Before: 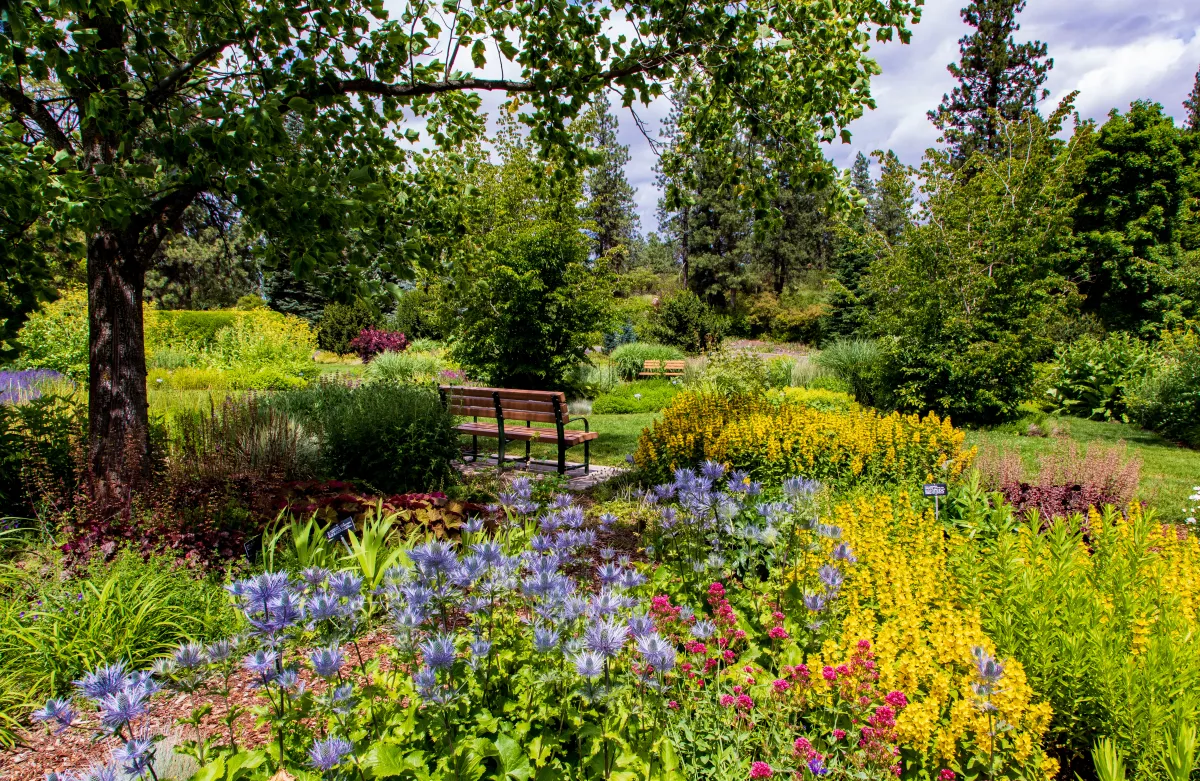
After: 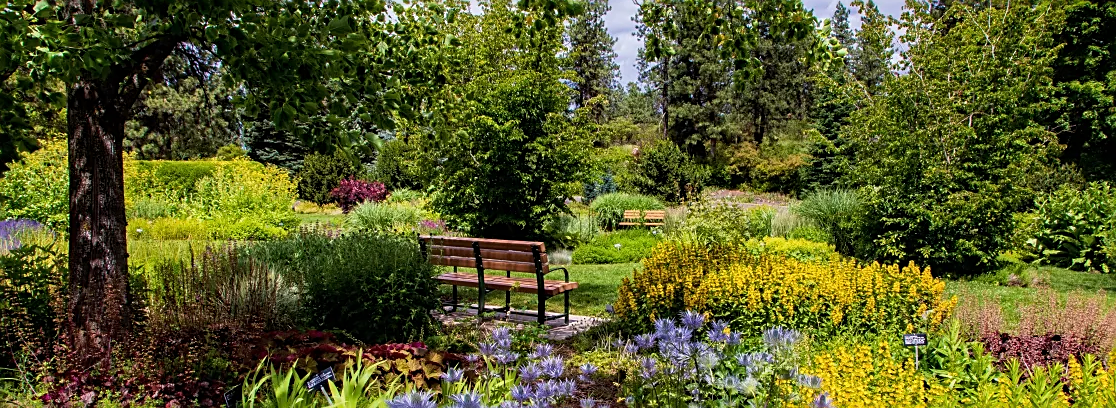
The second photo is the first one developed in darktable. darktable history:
crop: left 1.744%, top 19.225%, right 5.069%, bottom 28.357%
sharpen: on, module defaults
